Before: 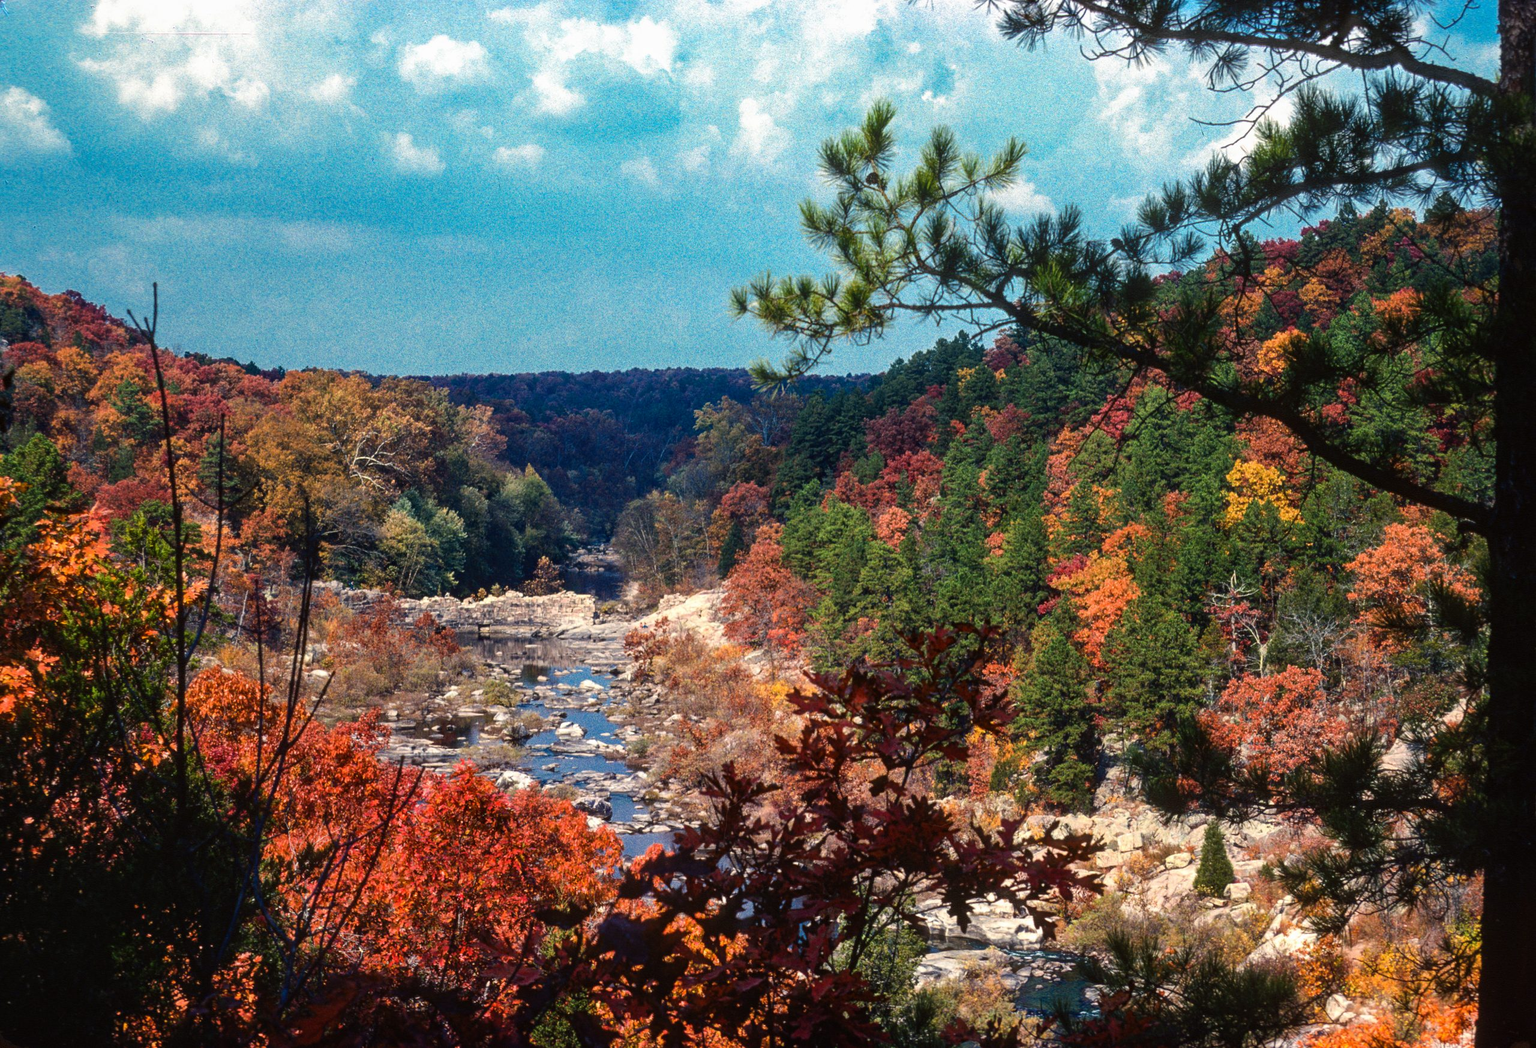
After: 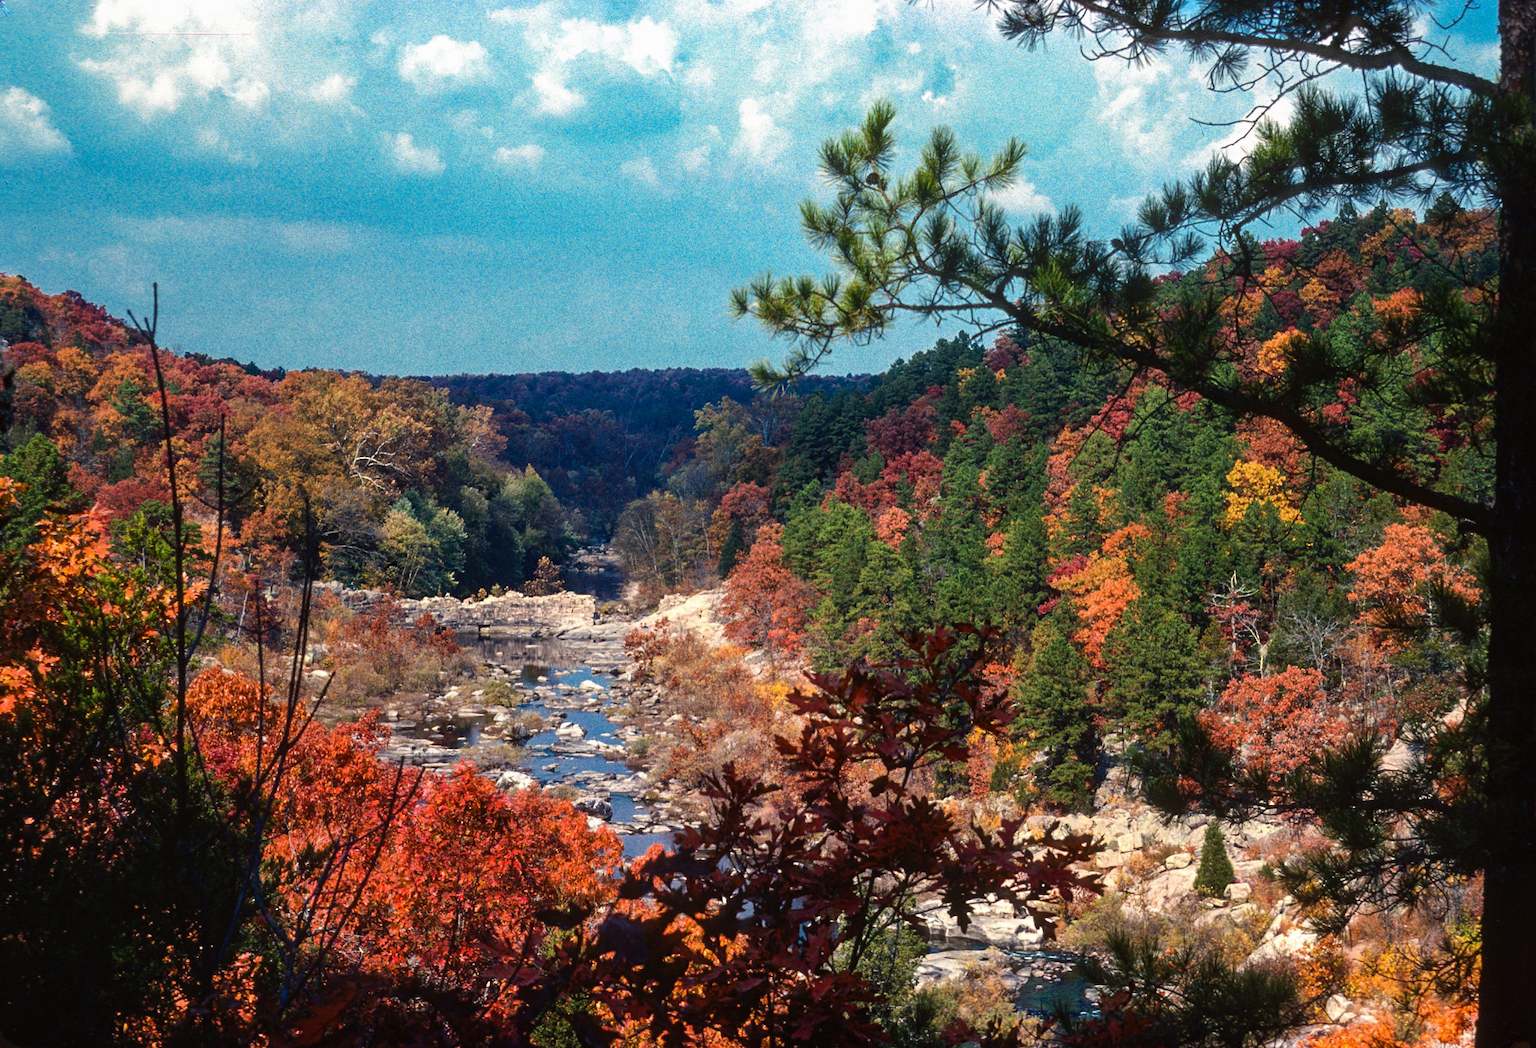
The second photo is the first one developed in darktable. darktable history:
sharpen: radius 5.305, amount 0.316, threshold 26.85
